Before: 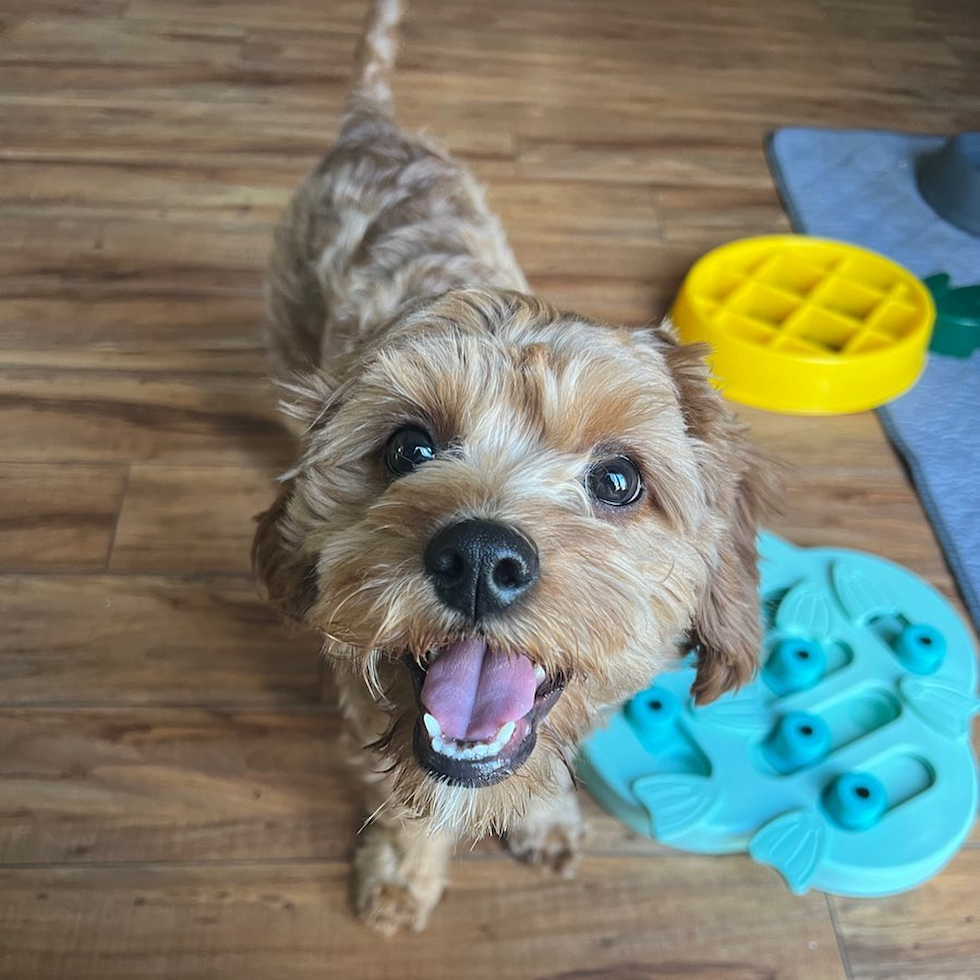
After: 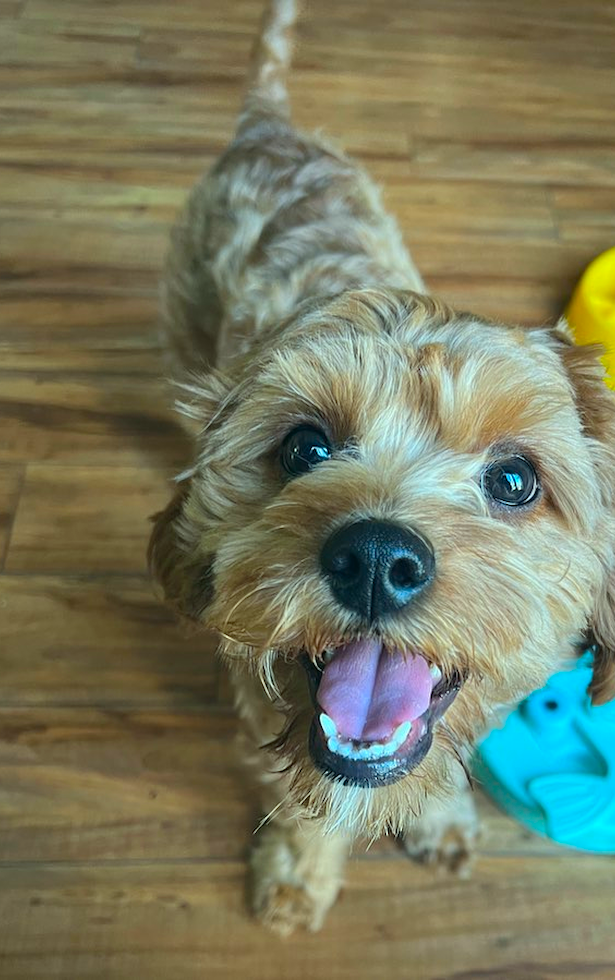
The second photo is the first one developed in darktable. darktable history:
color correction: highlights a* -7.33, highlights b* 1.26, shadows a* -3.55, saturation 1.4
color balance: contrast -0.5%
crop: left 10.644%, right 26.528%
